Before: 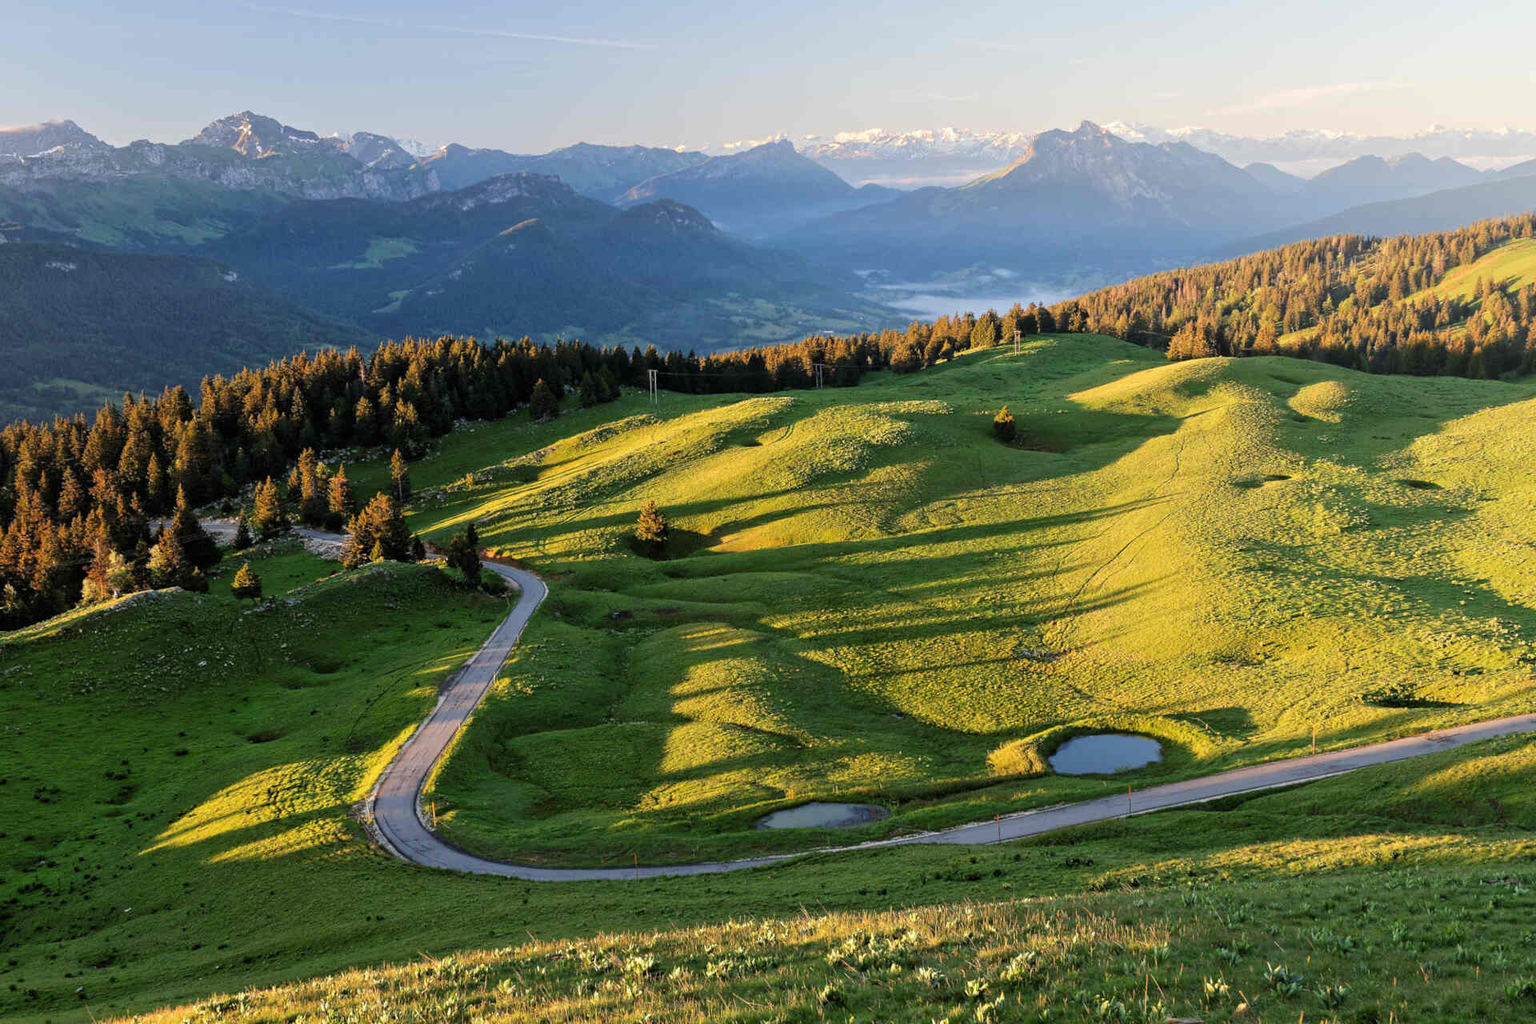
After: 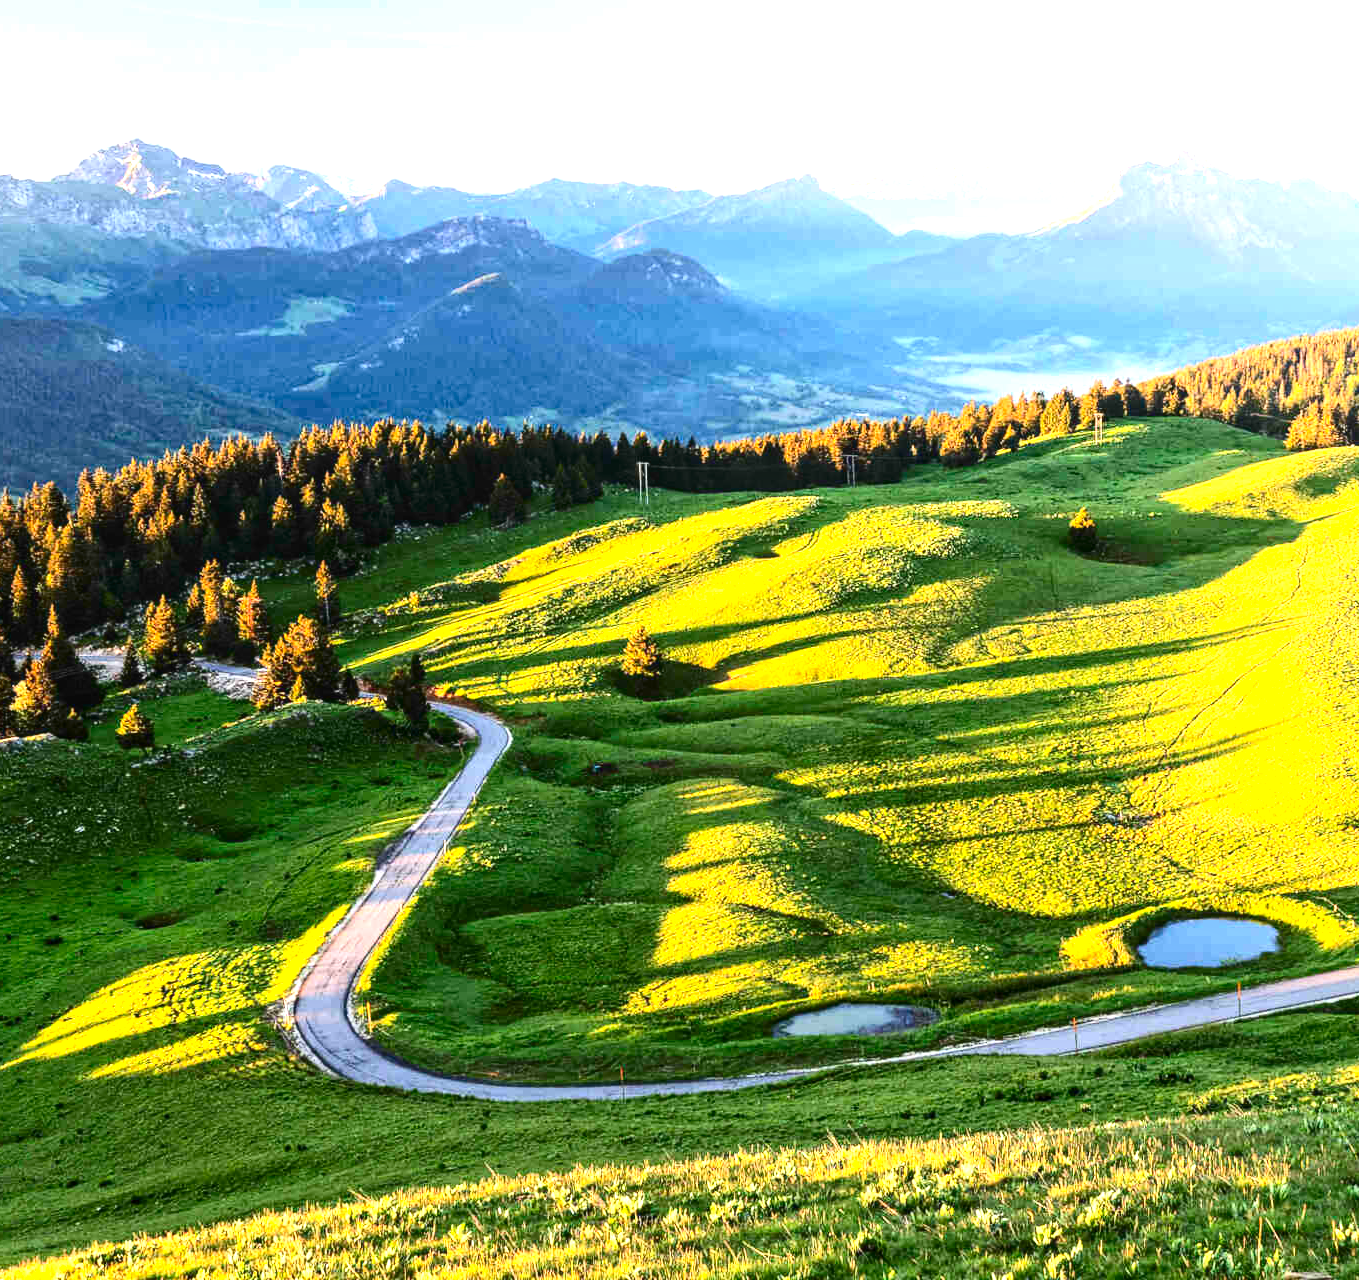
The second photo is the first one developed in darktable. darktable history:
exposure: black level correction 0, exposure 1.385 EV, compensate exposure bias true, compensate highlight preservation false
crop and rotate: left 9.031%, right 20.136%
contrast brightness saturation: contrast 0.207, brightness -0.109, saturation 0.214
local contrast: detail 118%
